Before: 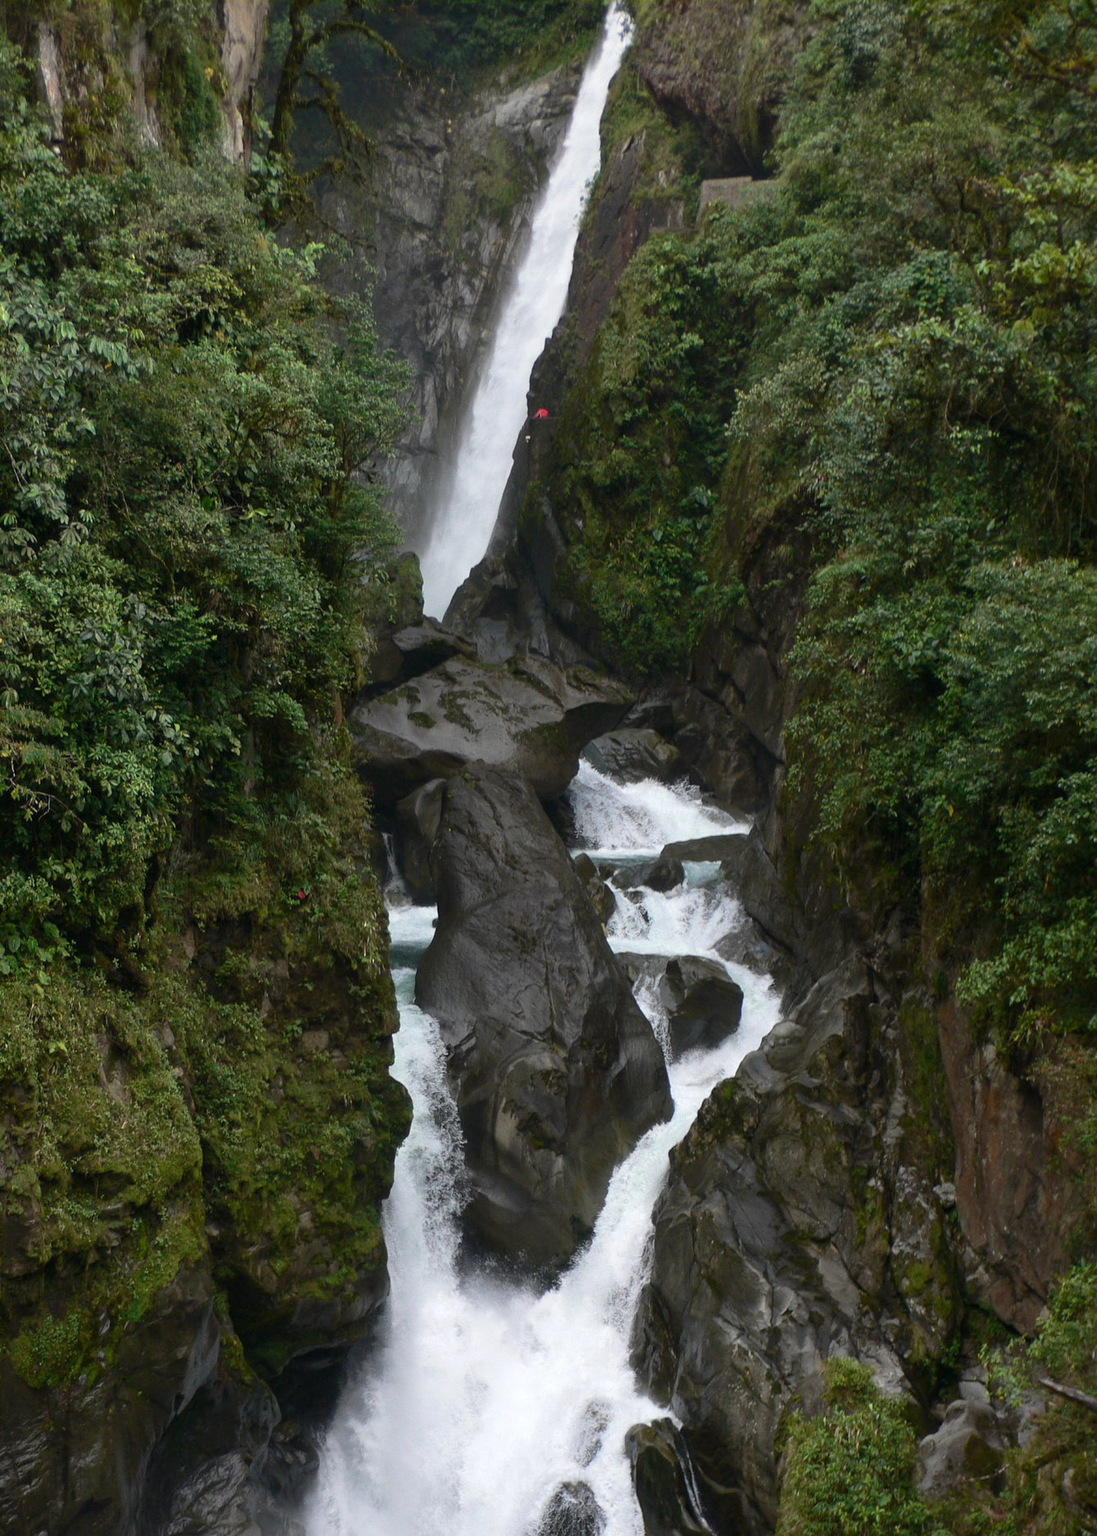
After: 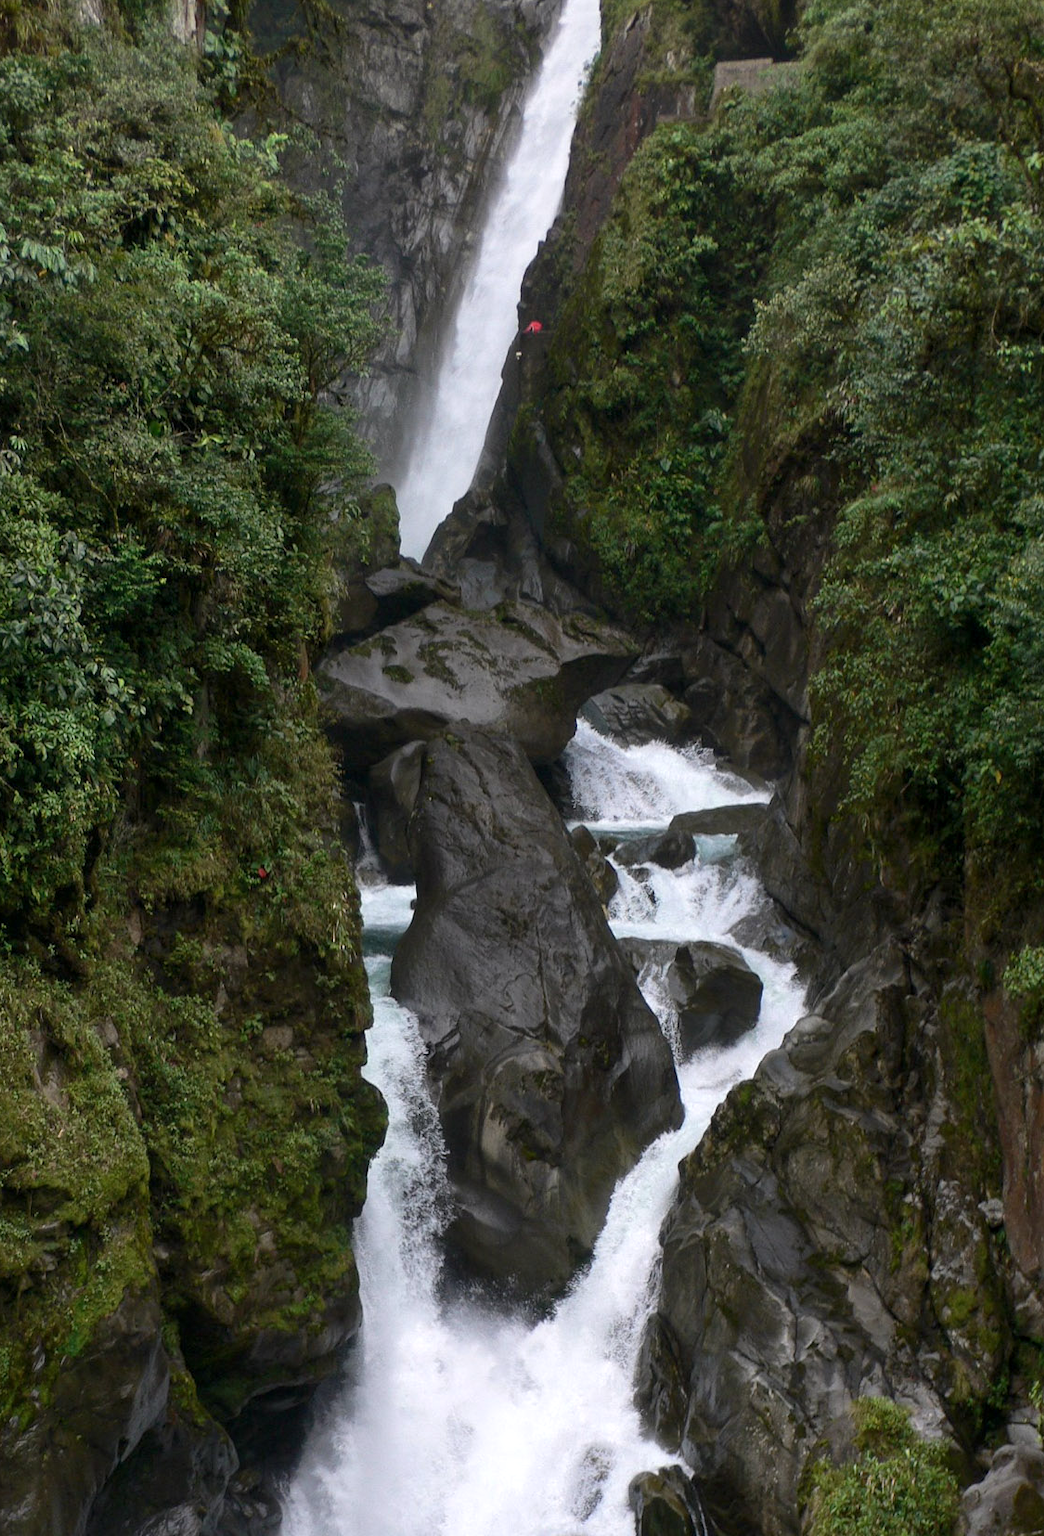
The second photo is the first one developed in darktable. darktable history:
white balance: red 1.009, blue 1.027
crop: left 6.446%, top 8.188%, right 9.538%, bottom 3.548%
local contrast: highlights 100%, shadows 100%, detail 120%, midtone range 0.2
color balance: on, module defaults
